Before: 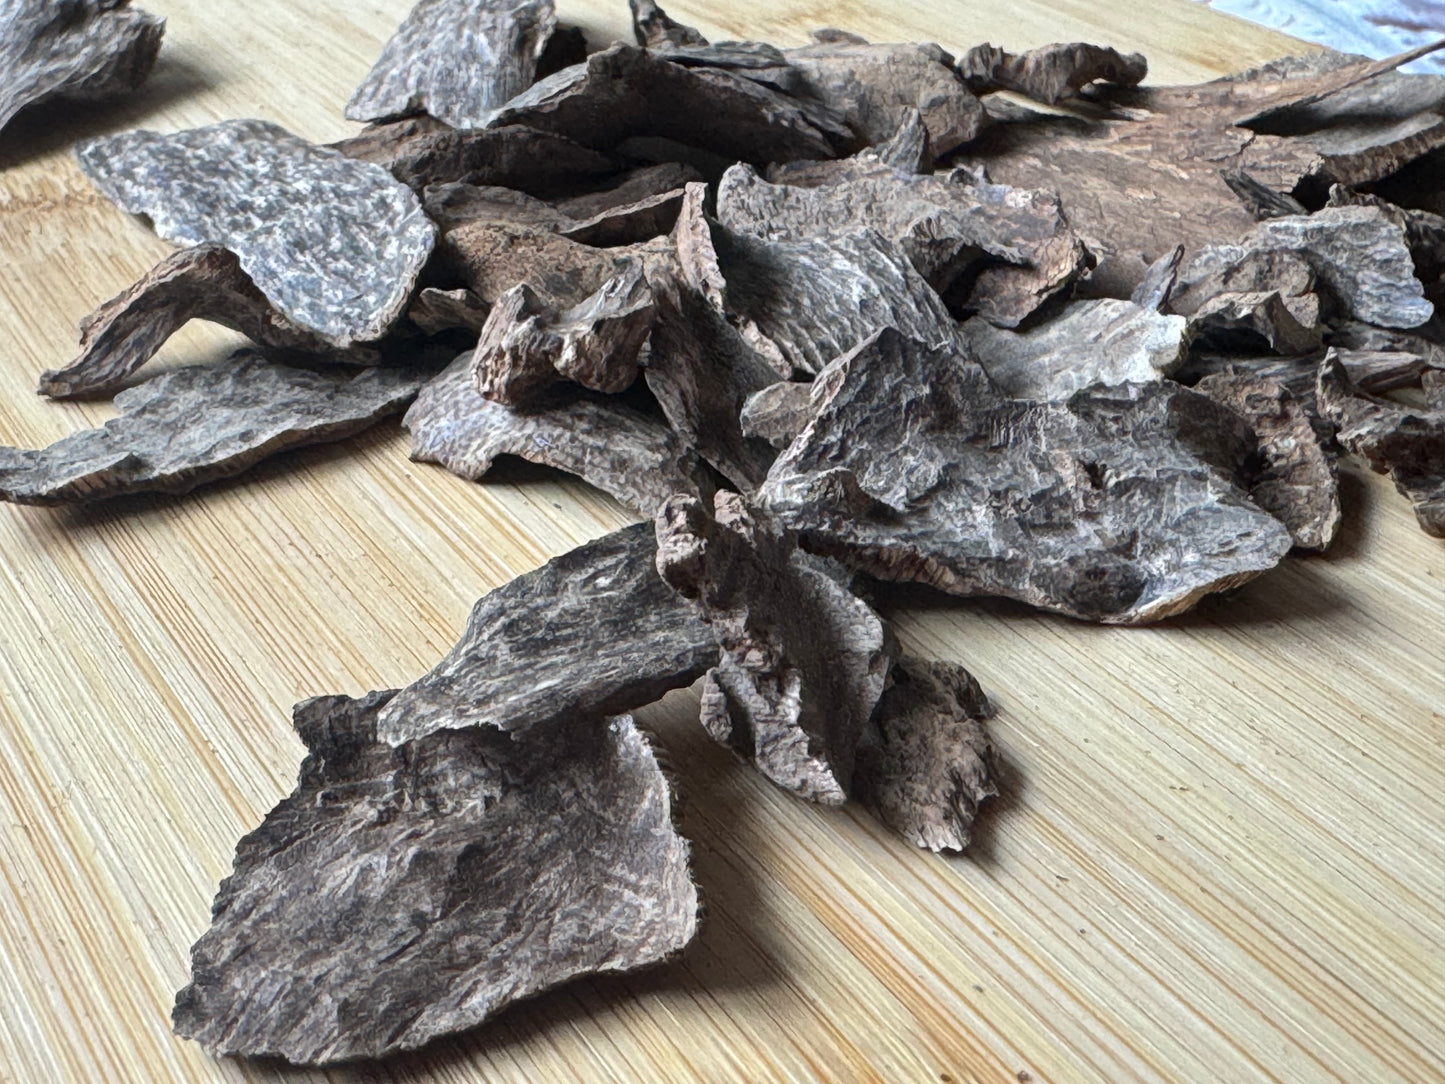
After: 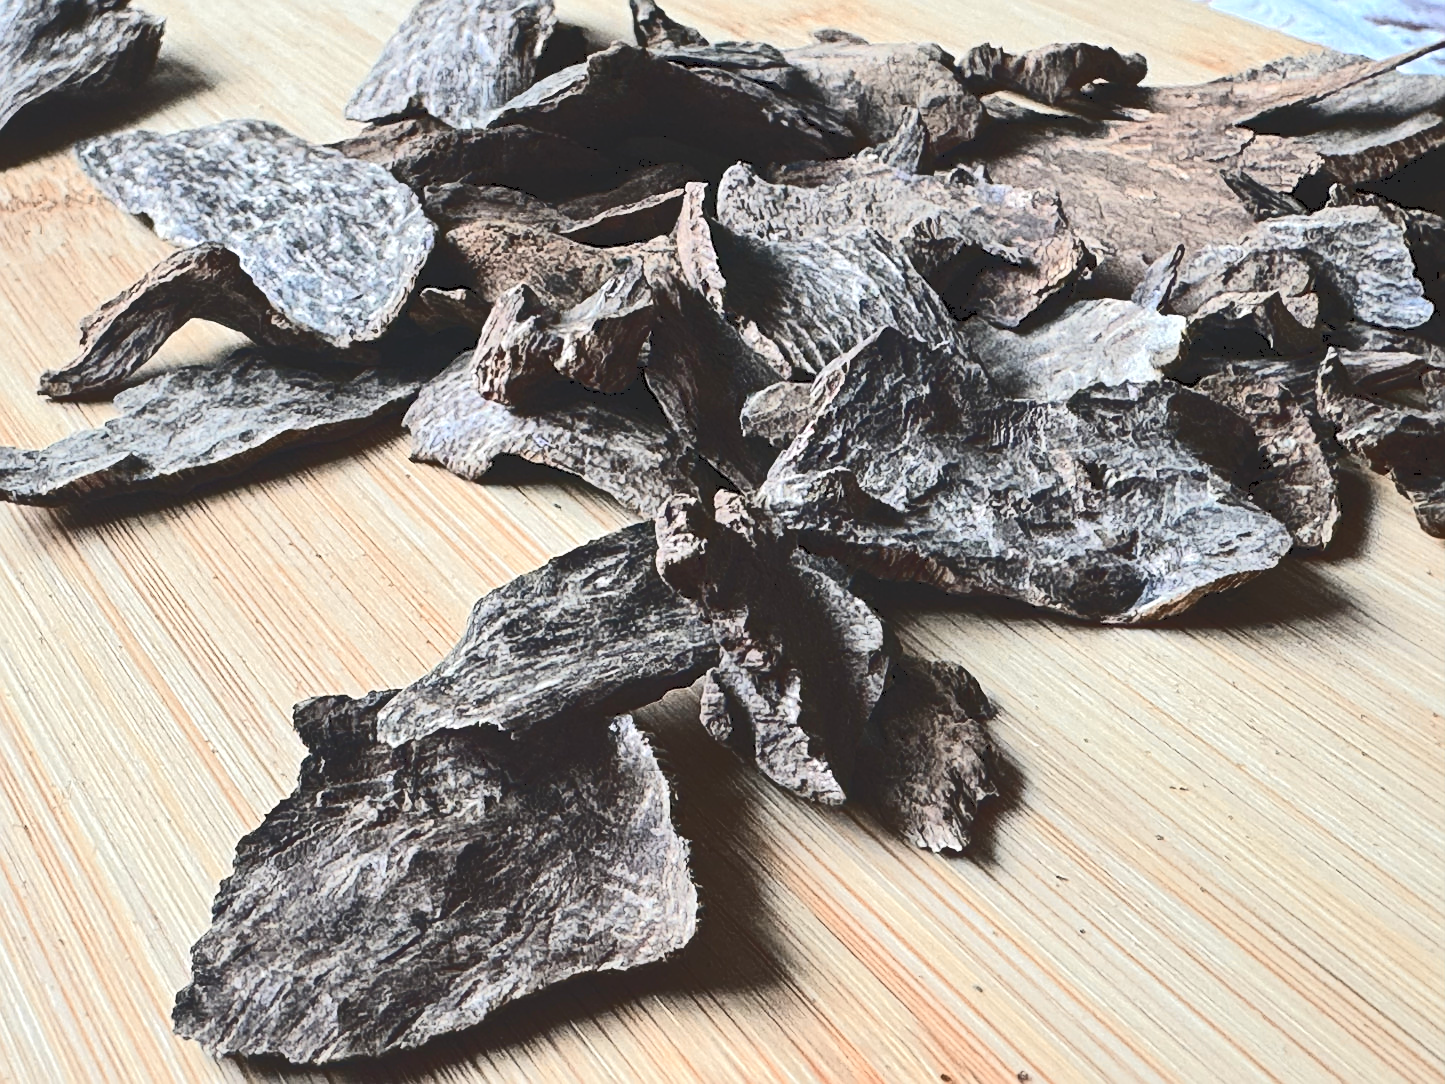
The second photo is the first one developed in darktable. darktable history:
sharpen: on, module defaults
tone curve: curves: ch0 [(0, 0) (0.003, 0.145) (0.011, 0.15) (0.025, 0.15) (0.044, 0.156) (0.069, 0.161) (0.1, 0.169) (0.136, 0.175) (0.177, 0.184) (0.224, 0.196) (0.277, 0.234) (0.335, 0.291) (0.399, 0.391) (0.468, 0.505) (0.543, 0.633) (0.623, 0.742) (0.709, 0.826) (0.801, 0.882) (0.898, 0.93) (1, 1)], color space Lab, independent channels, preserve colors none
color zones: curves: ch2 [(0, 0.5) (0.084, 0.497) (0.323, 0.335) (0.4, 0.497) (1, 0.5)], mix 30.86%
